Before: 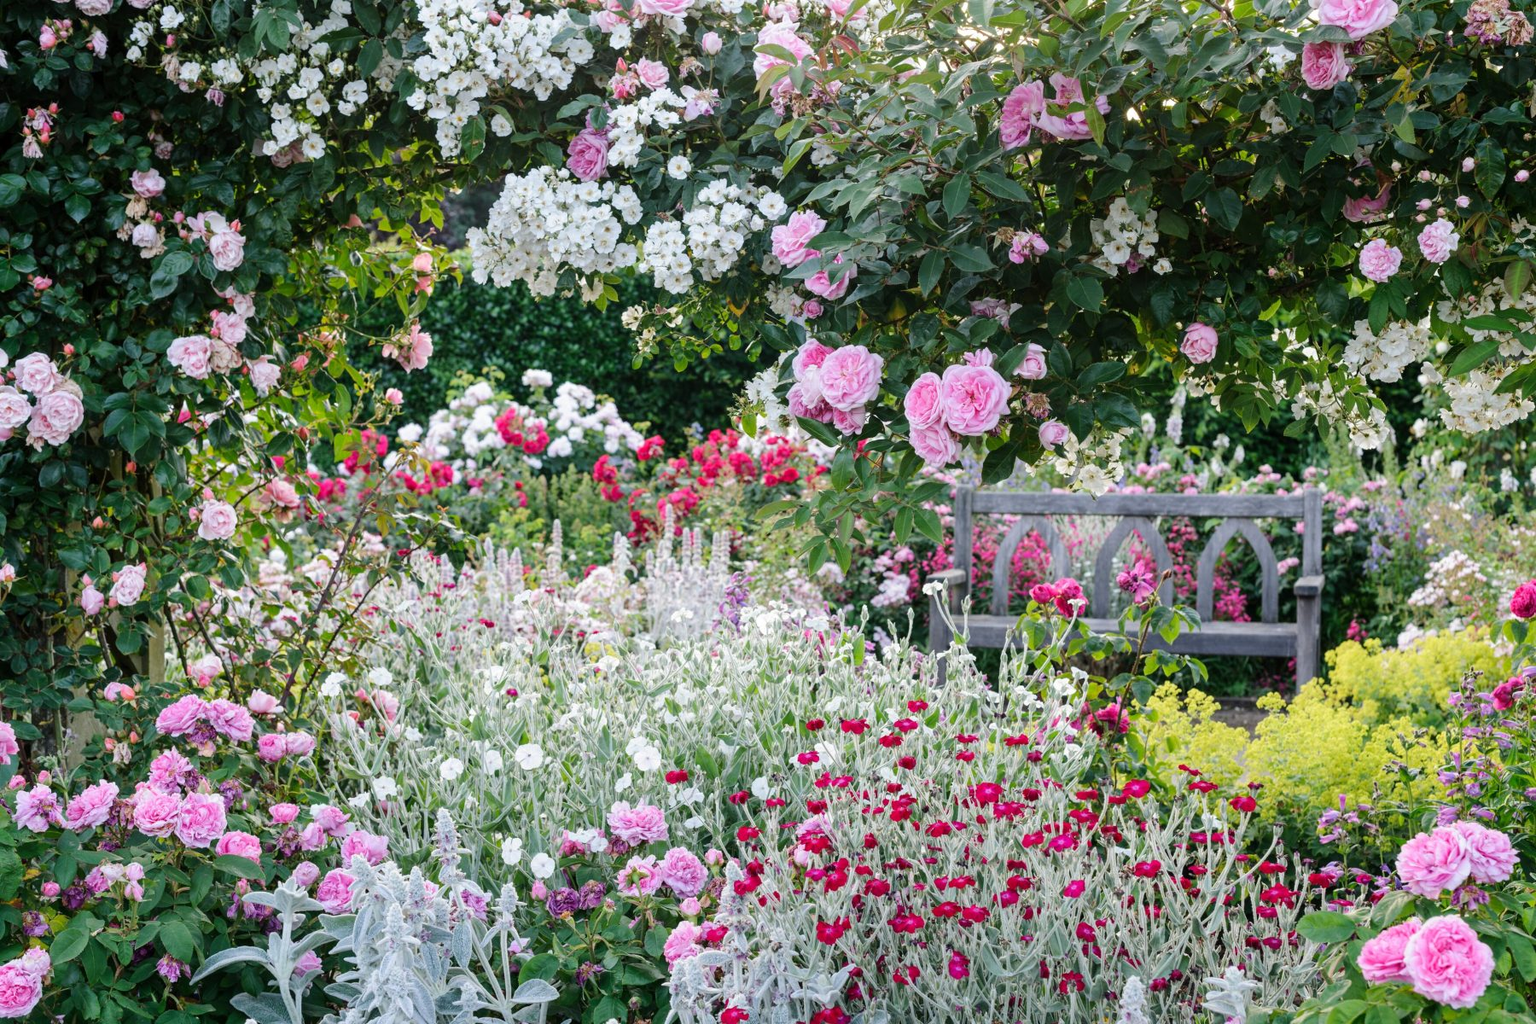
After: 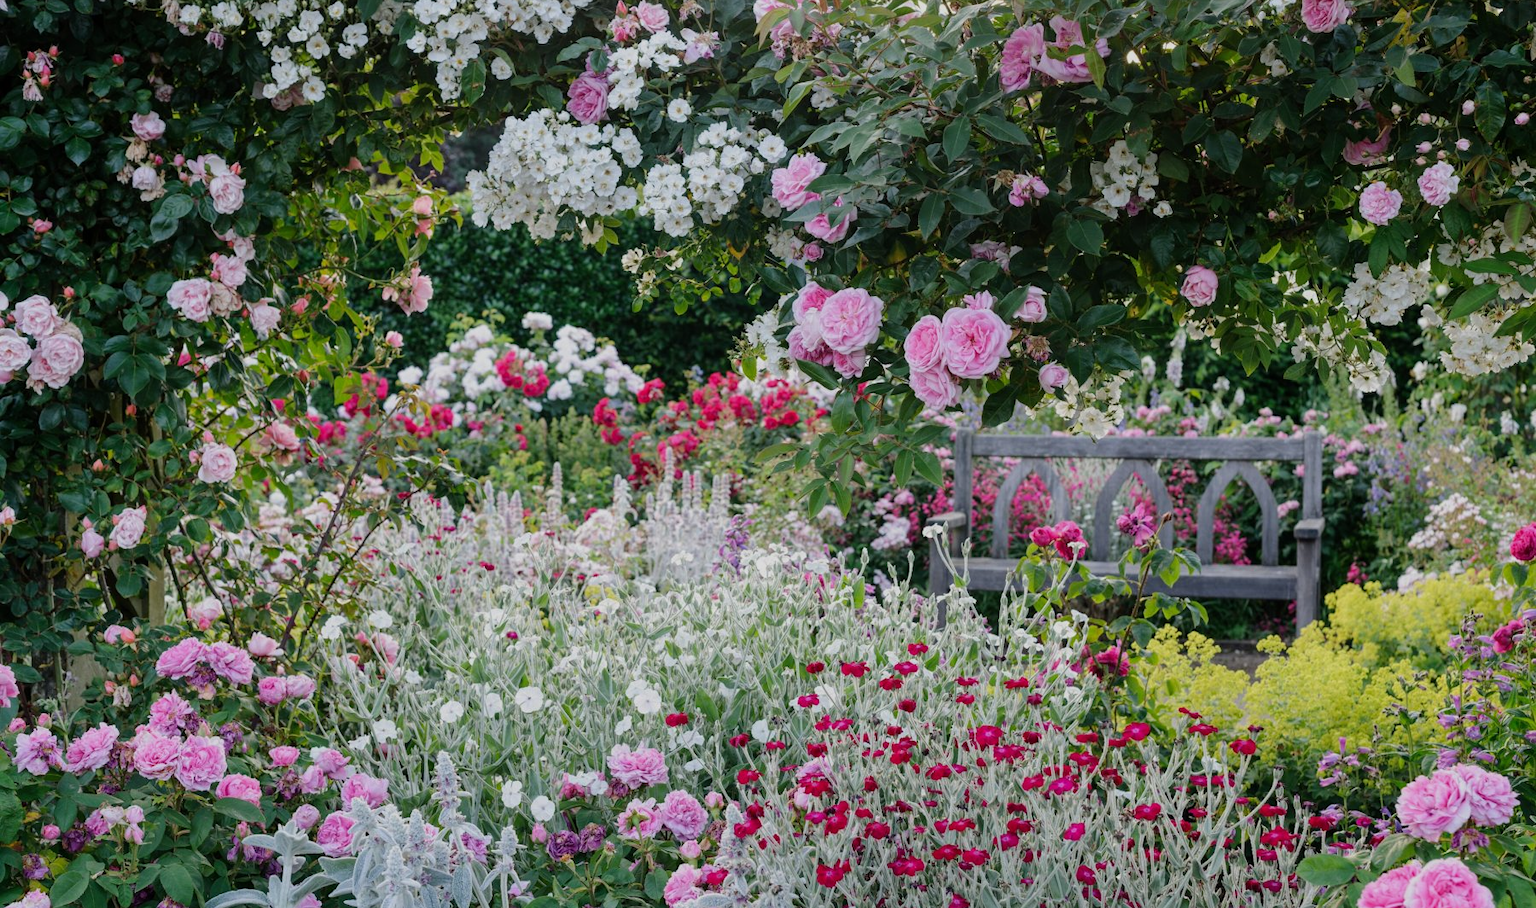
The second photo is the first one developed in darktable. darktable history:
crop and rotate: top 5.609%, bottom 5.609%
exposure: exposure -0.492 EV, compensate highlight preservation false
